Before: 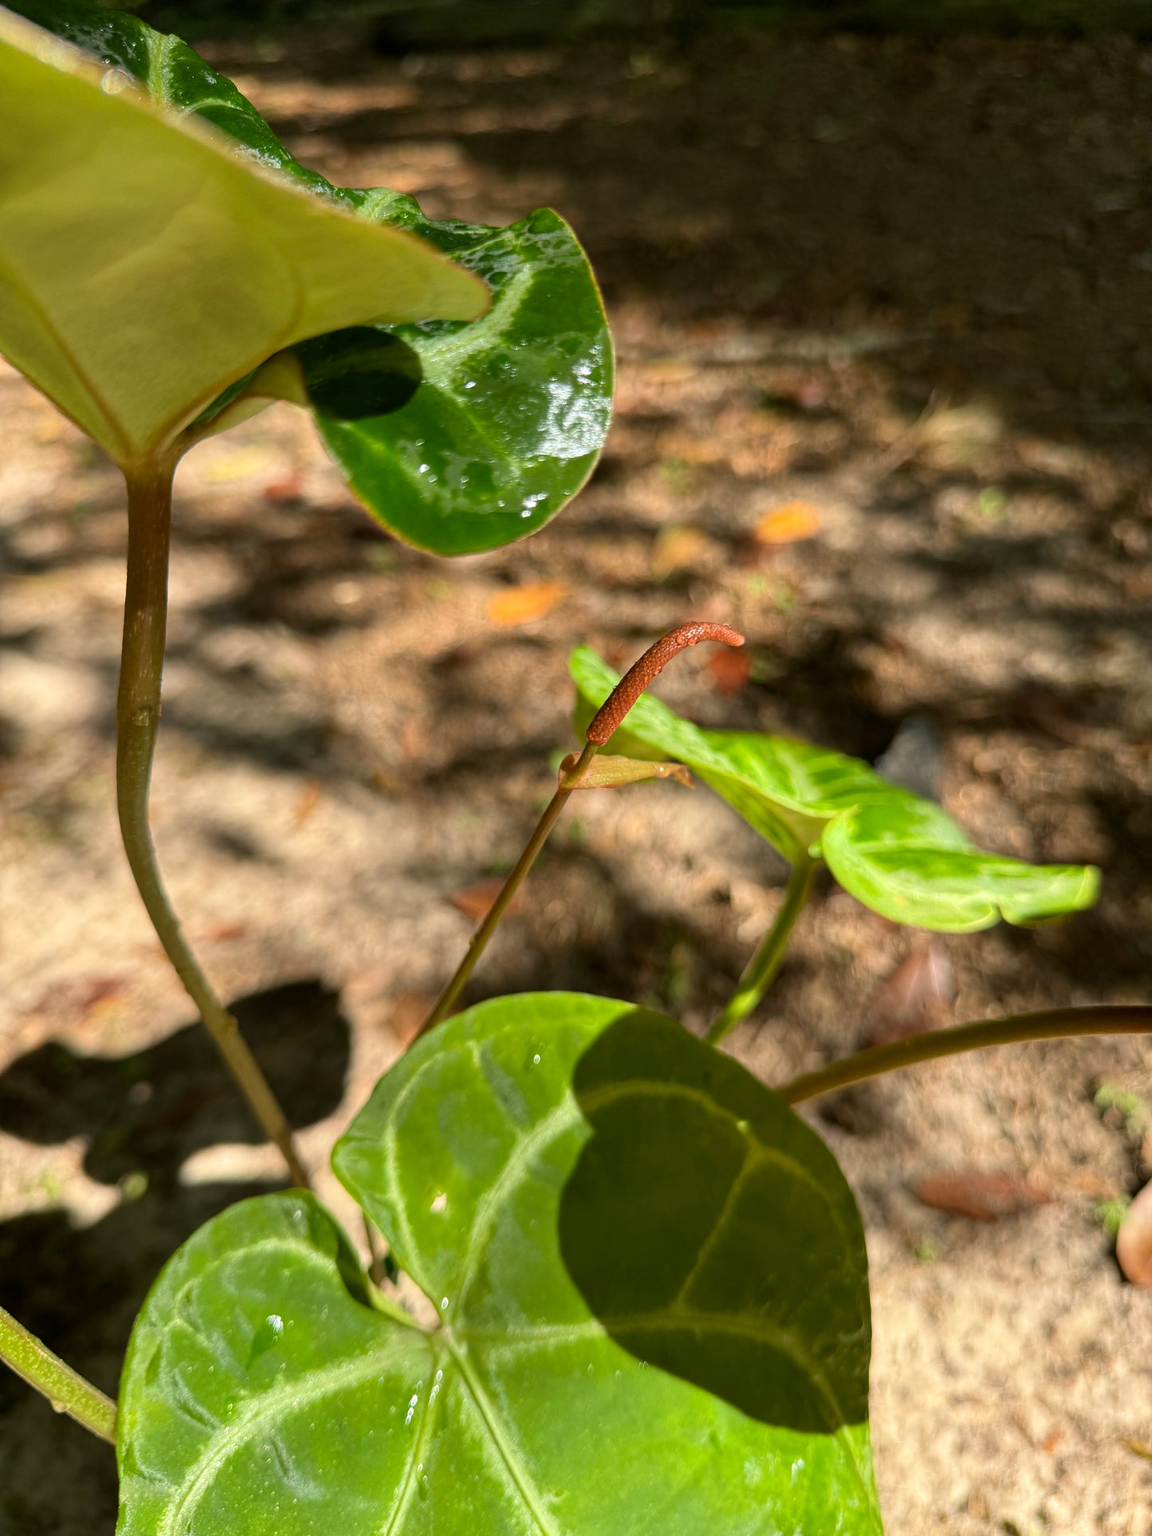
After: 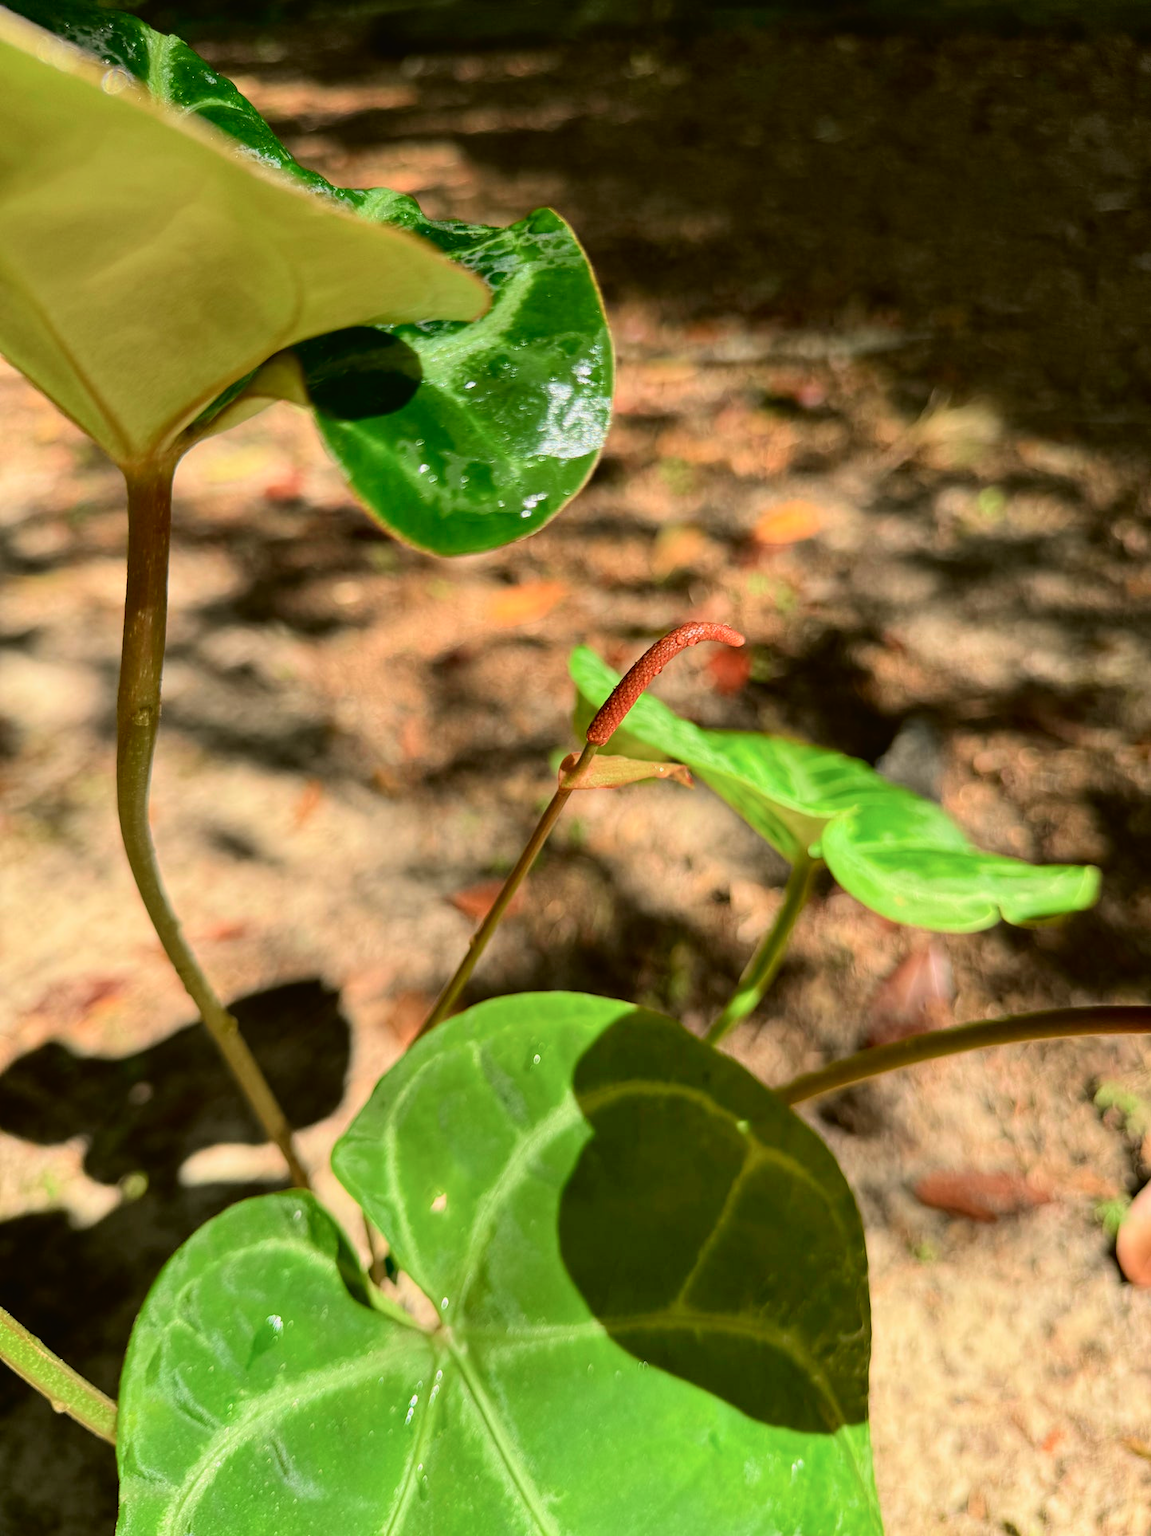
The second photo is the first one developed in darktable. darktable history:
tone curve: curves: ch0 [(0, 0.019) (0.066, 0.043) (0.189, 0.182) (0.368, 0.407) (0.501, 0.564) (0.677, 0.729) (0.851, 0.861) (0.997, 0.959)]; ch1 [(0, 0) (0.187, 0.121) (0.388, 0.346) (0.437, 0.409) (0.474, 0.472) (0.499, 0.501) (0.514, 0.515) (0.542, 0.557) (0.645, 0.686) (0.812, 0.856) (1, 1)]; ch2 [(0, 0) (0.246, 0.214) (0.421, 0.427) (0.459, 0.484) (0.5, 0.504) (0.518, 0.523) (0.529, 0.548) (0.56, 0.576) (0.607, 0.63) (0.744, 0.734) (0.867, 0.821) (0.993, 0.889)], color space Lab, independent channels, preserve colors none
